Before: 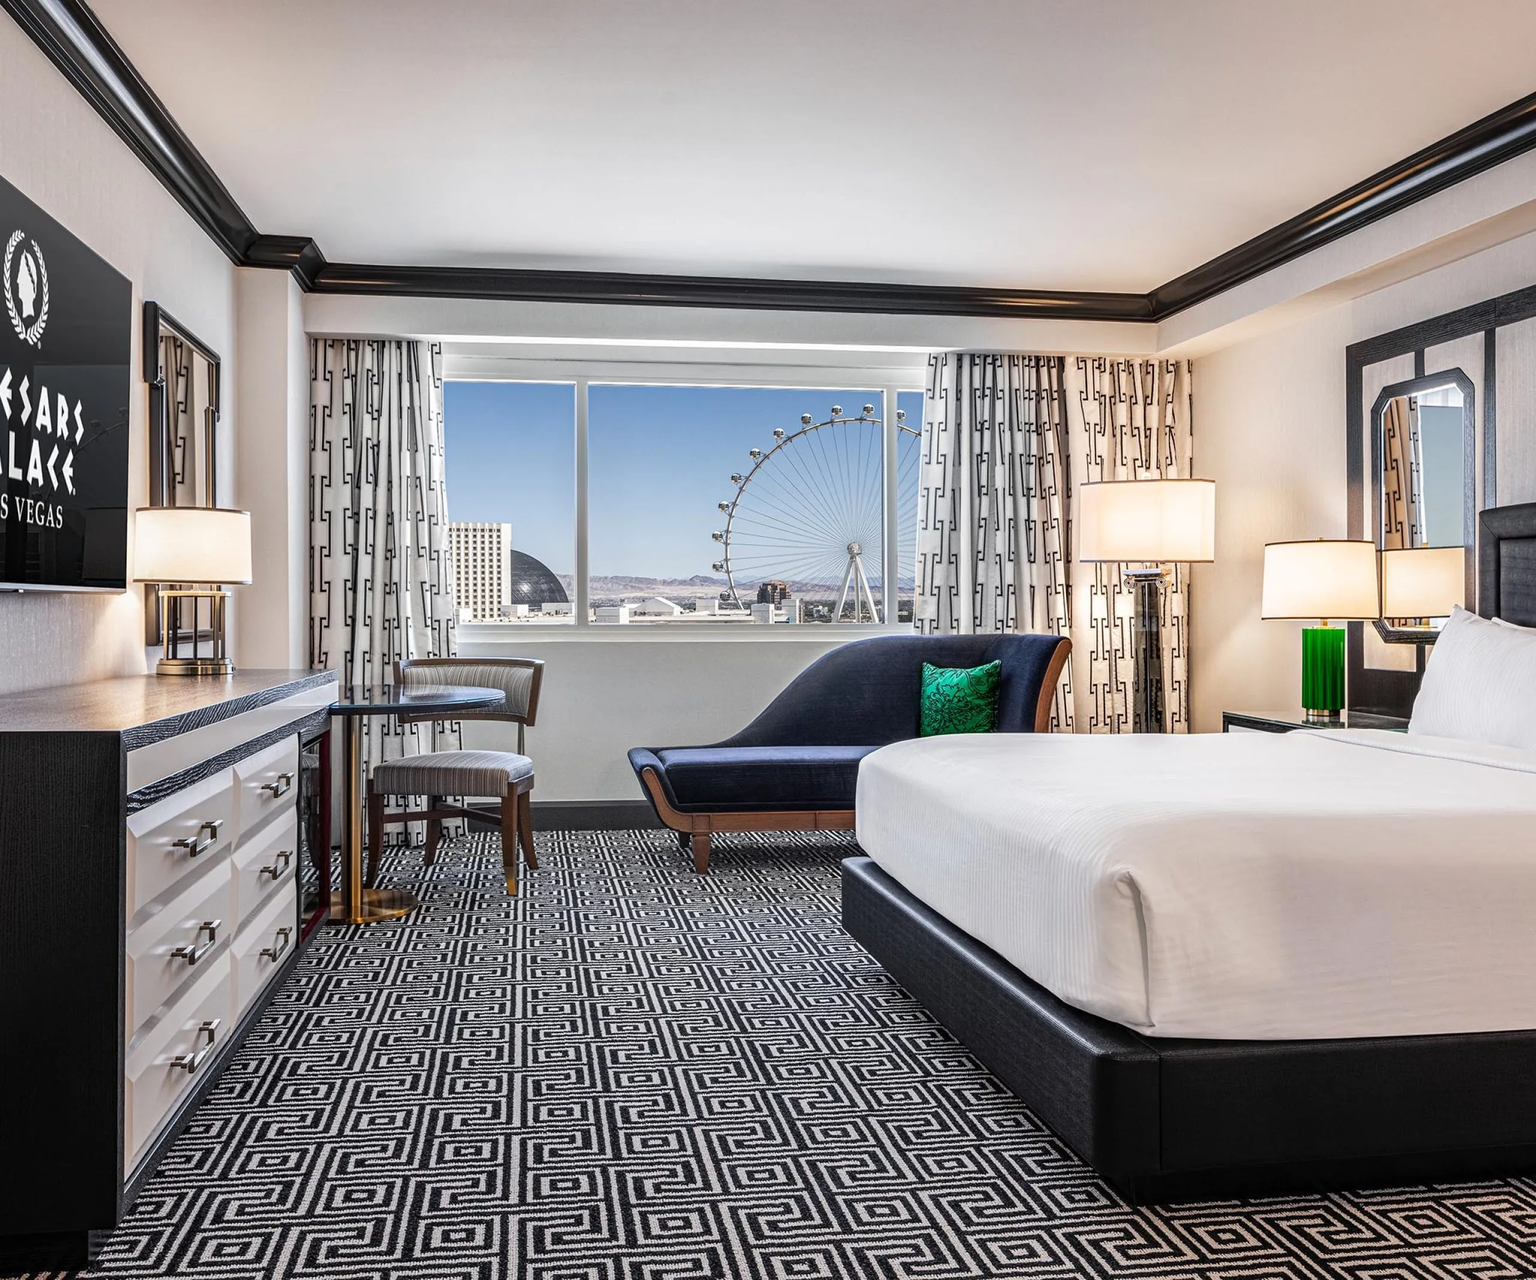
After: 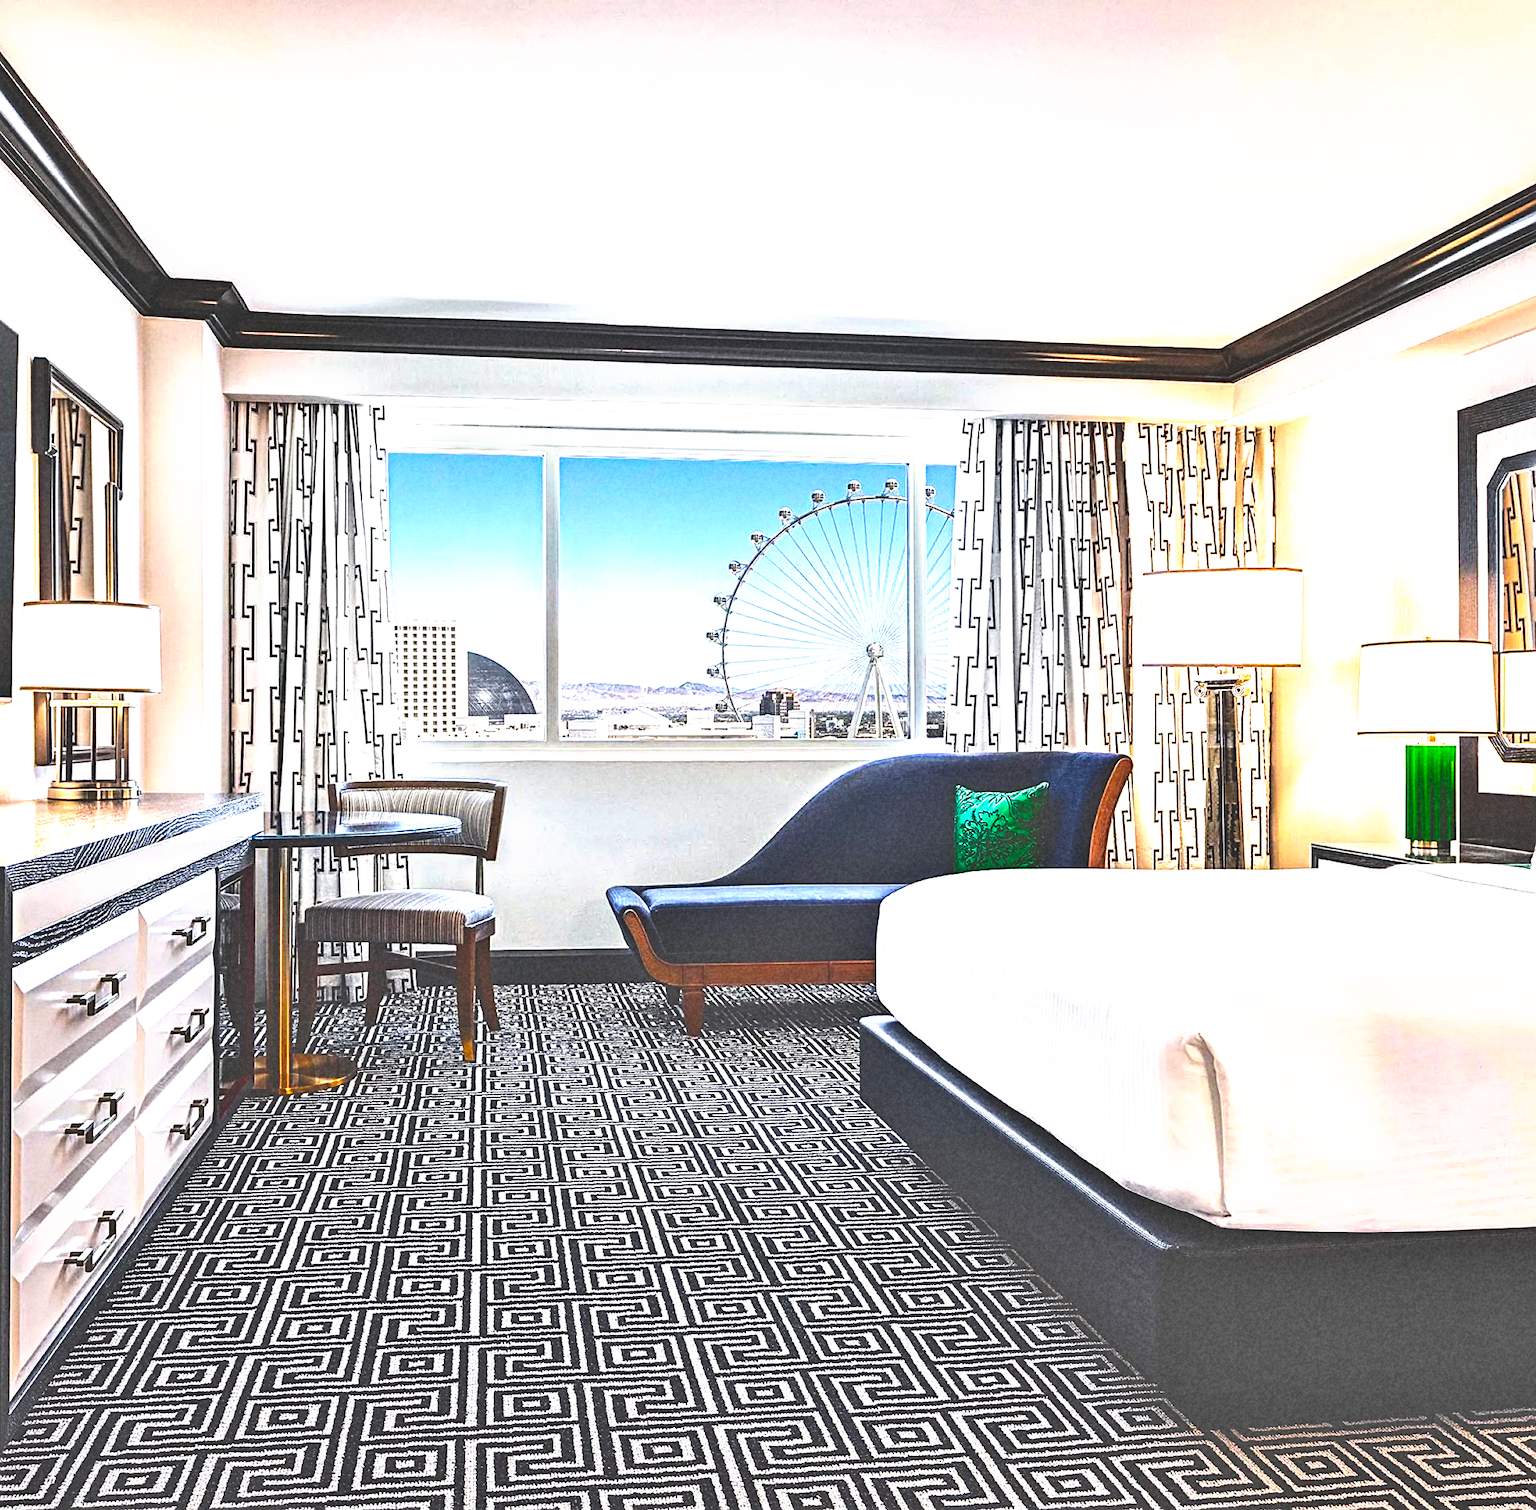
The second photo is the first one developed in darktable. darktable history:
exposure: black level correction -0.062, exposure -0.05 EV, compensate highlight preservation false
sharpen: on, module defaults
color balance rgb: perceptual saturation grading › global saturation 36%, perceptual brilliance grading › global brilliance 10%, global vibrance 20%
filmic rgb: black relative exposure -8.2 EV, white relative exposure 2.2 EV, threshold 3 EV, hardness 7.11, latitude 85.74%, contrast 1.696, highlights saturation mix -4%, shadows ↔ highlights balance -2.69%, preserve chrominance no, color science v5 (2021), contrast in shadows safe, contrast in highlights safe, enable highlight reconstruction true
crop: left 7.598%, right 7.873%
tone equalizer: -8 EV -0.528 EV, -7 EV -0.319 EV, -6 EV -0.083 EV, -5 EV 0.413 EV, -4 EV 0.985 EV, -3 EV 0.791 EV, -2 EV -0.01 EV, -1 EV 0.14 EV, +0 EV -0.012 EV, smoothing 1
haze removal: adaptive false
grain: coarseness 22.88 ISO
